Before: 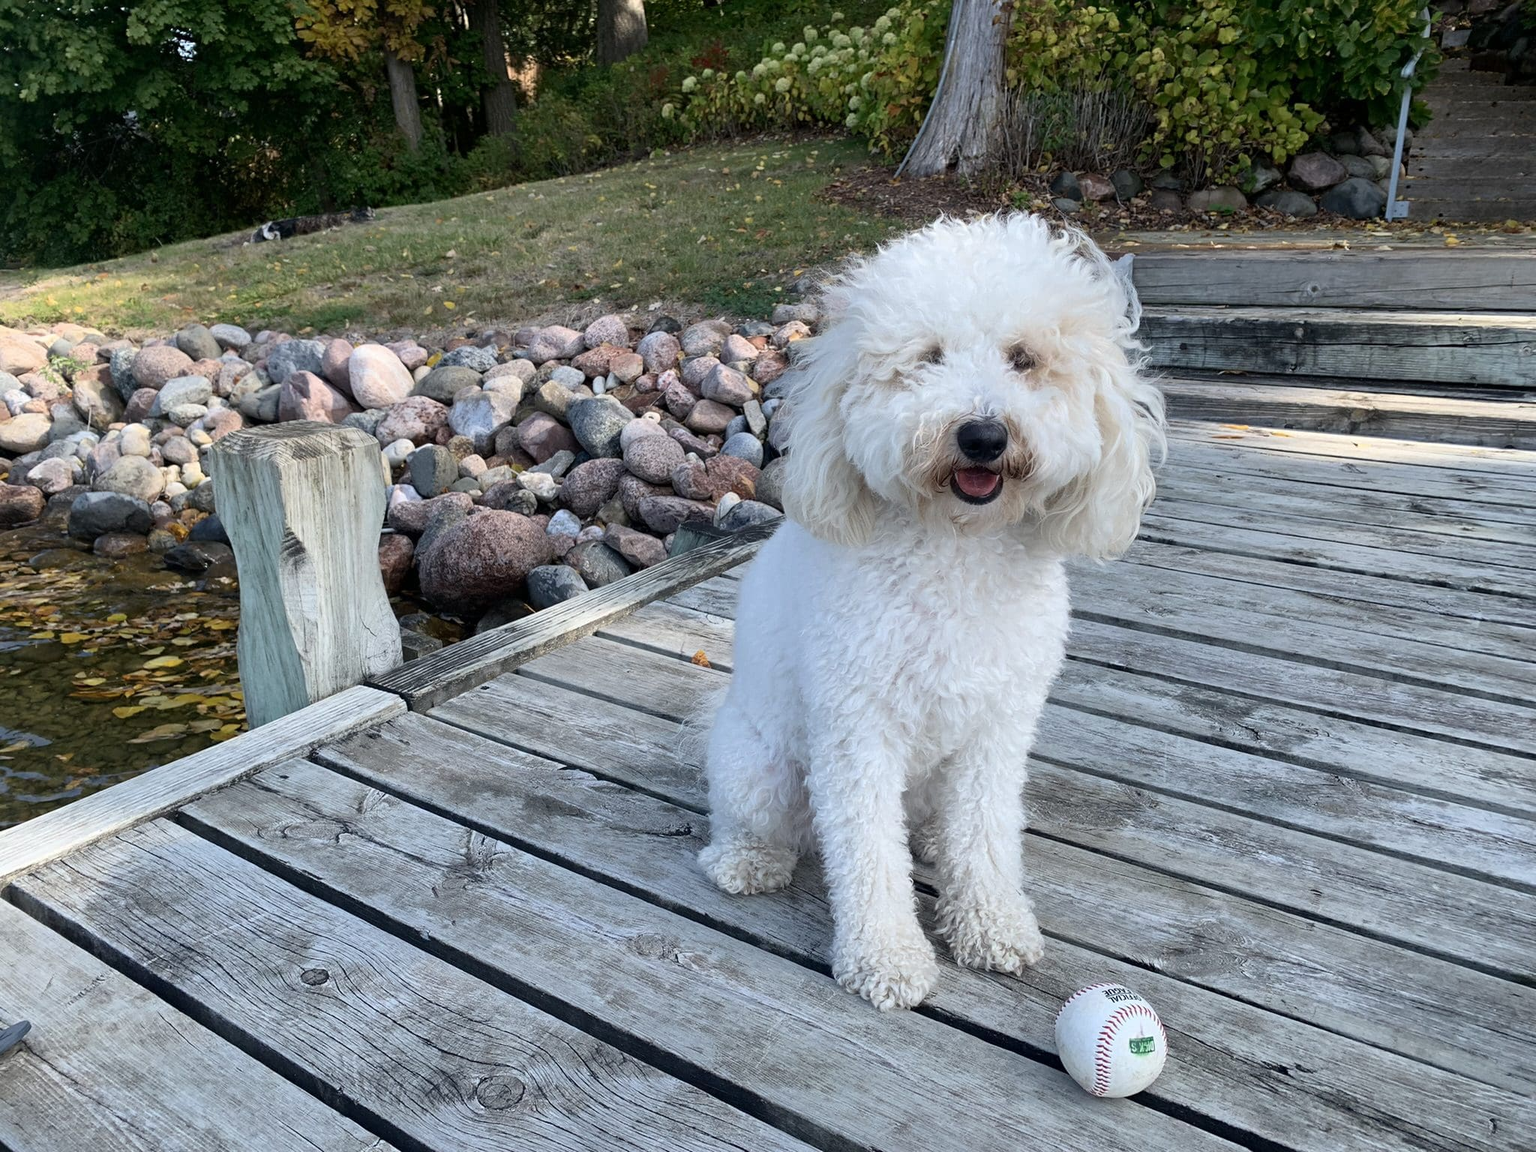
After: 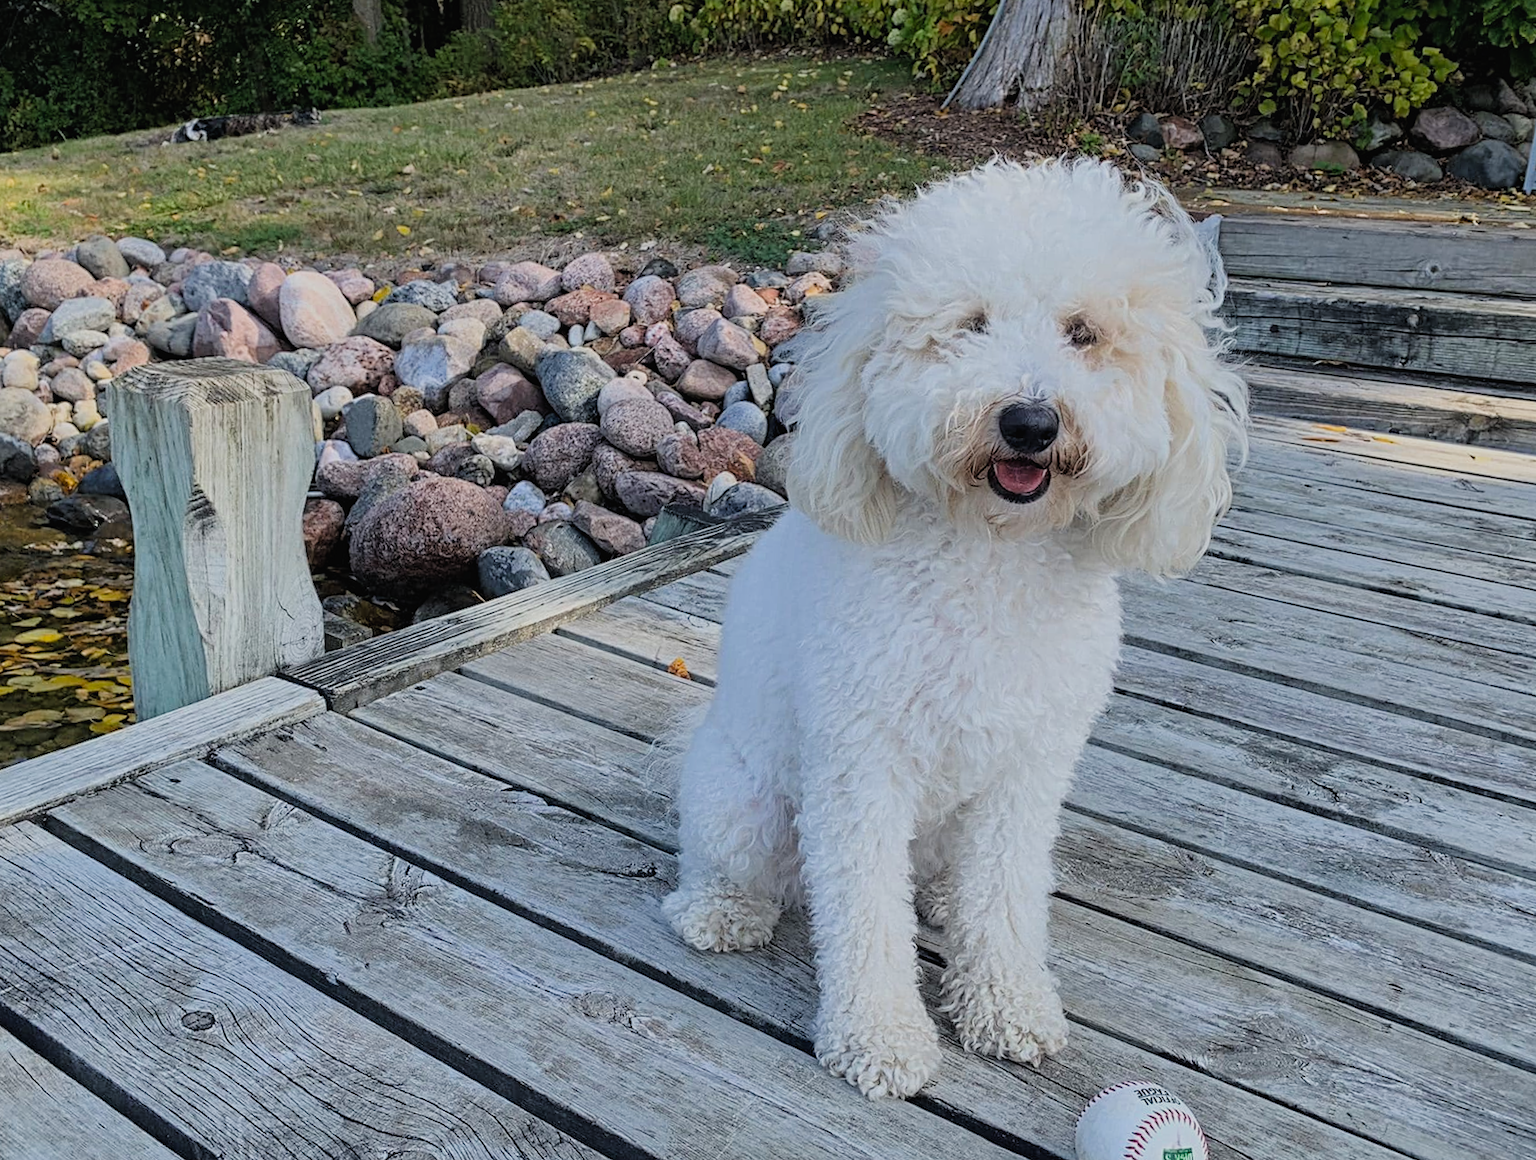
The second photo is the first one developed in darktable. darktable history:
crop and rotate: angle -3.23°, left 5.21%, top 5.173%, right 4.73%, bottom 4.1%
filmic rgb: black relative exposure -7.77 EV, white relative exposure 4.44 EV, hardness 3.76, latitude 49.07%, contrast 1.101, iterations of high-quality reconstruction 0
color balance rgb: global offset › luminance 0.731%, linear chroma grading › global chroma 8.111%, perceptual saturation grading › global saturation 19.994%, contrast -20.533%
contrast equalizer: y [[0.5, 0.5, 0.5, 0.539, 0.64, 0.611], [0.5 ×6], [0.5 ×6], [0 ×6], [0 ×6]]
